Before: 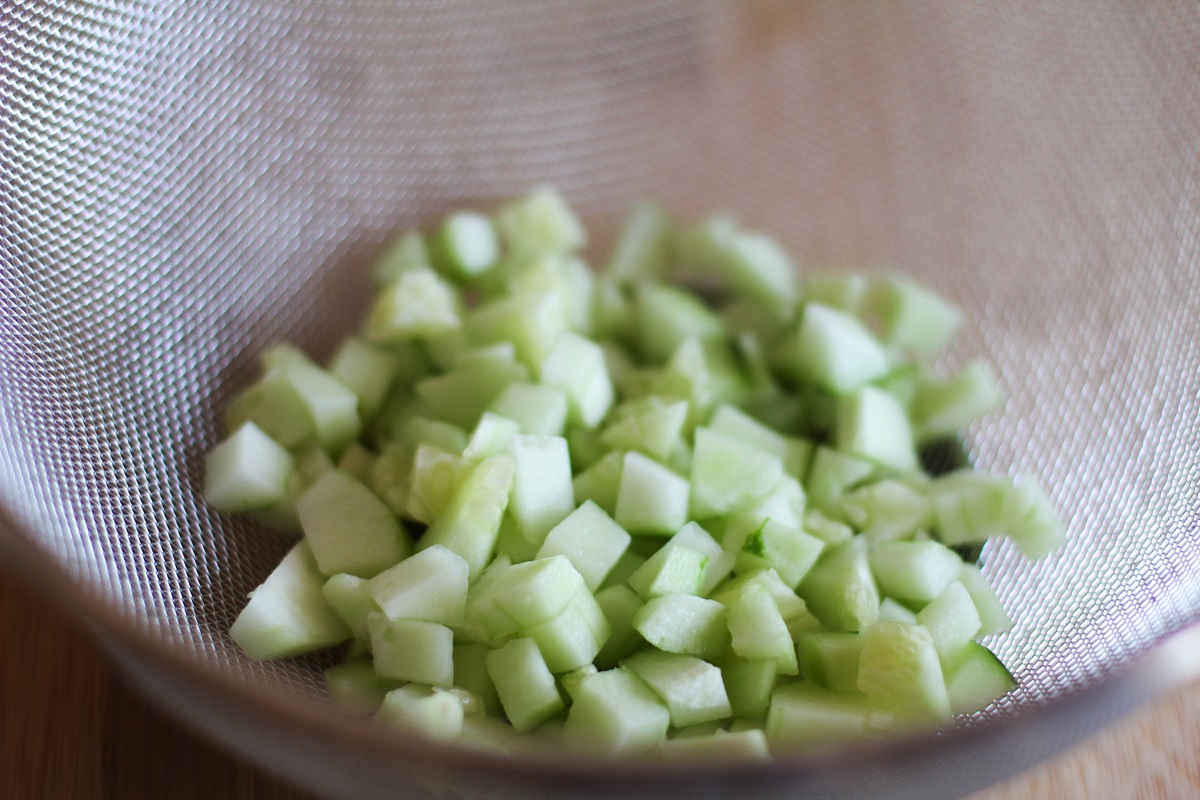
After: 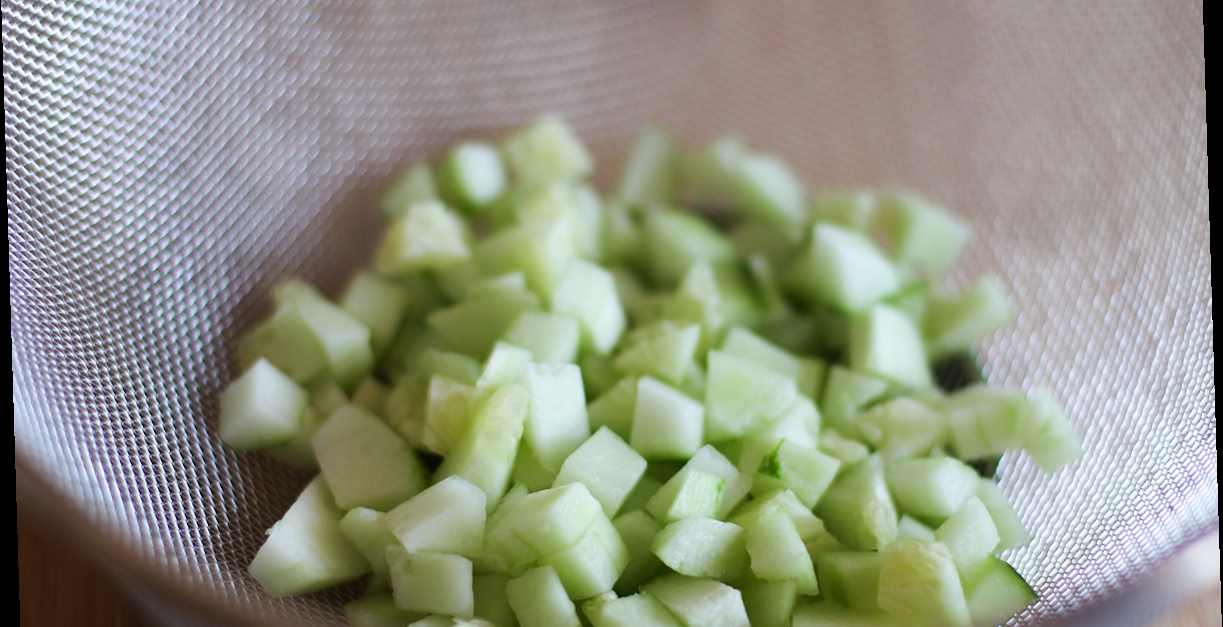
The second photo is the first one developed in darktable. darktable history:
rotate and perspective: rotation -1.75°, automatic cropping off
crop: top 11.038%, bottom 13.962%
